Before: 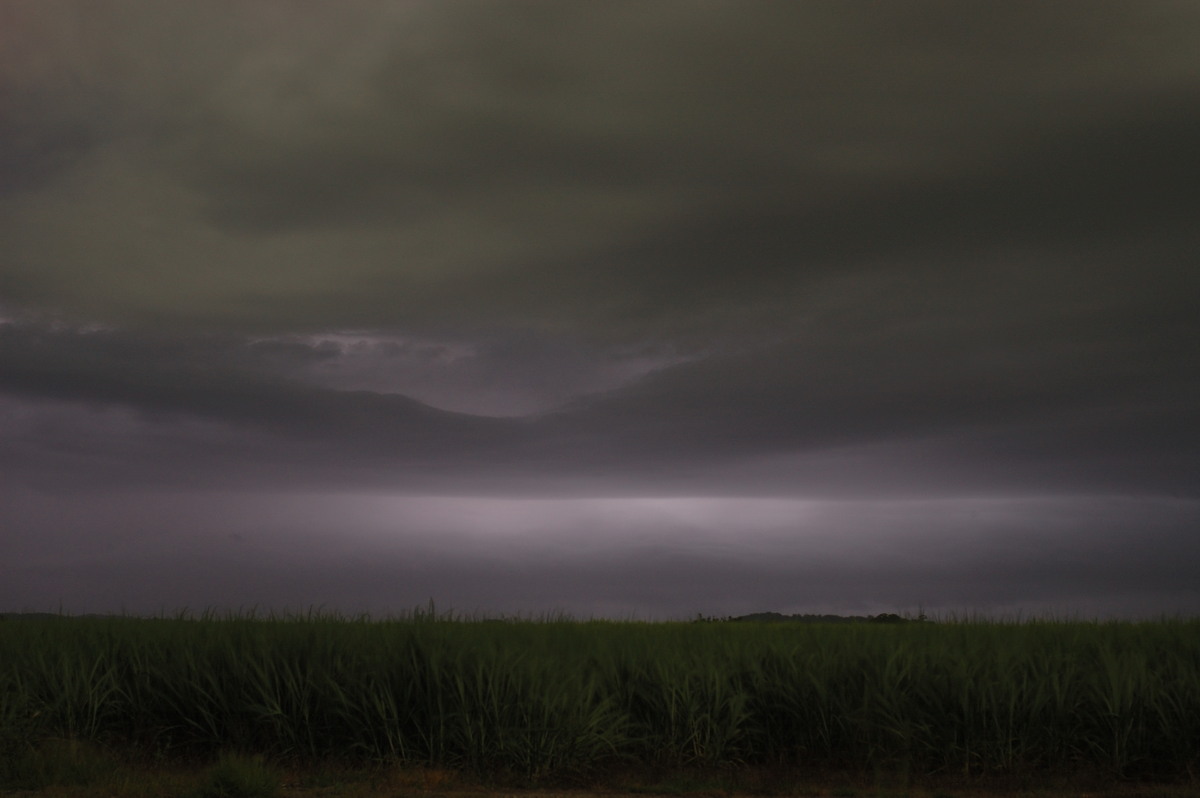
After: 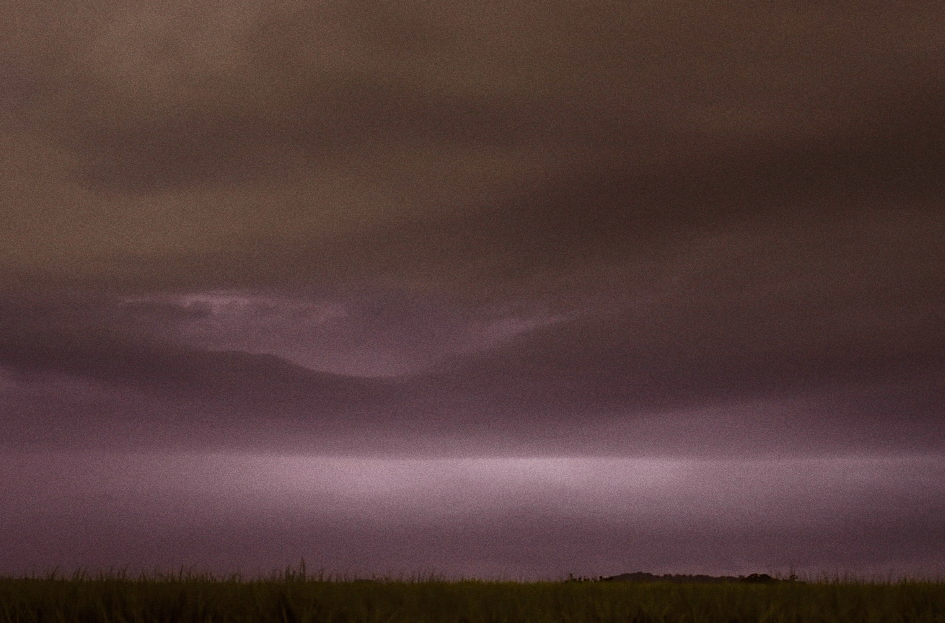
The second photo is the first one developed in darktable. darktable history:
grain: on, module defaults
crop and rotate: left 10.77%, top 5.1%, right 10.41%, bottom 16.76%
color balance: contrast 8.5%, output saturation 105%
white balance: red 1, blue 1
sharpen: radius 1.559, amount 0.373, threshold 1.271
exposure: compensate highlight preservation false
rgb levels: mode RGB, independent channels, levels [[0, 0.474, 1], [0, 0.5, 1], [0, 0.5, 1]]
